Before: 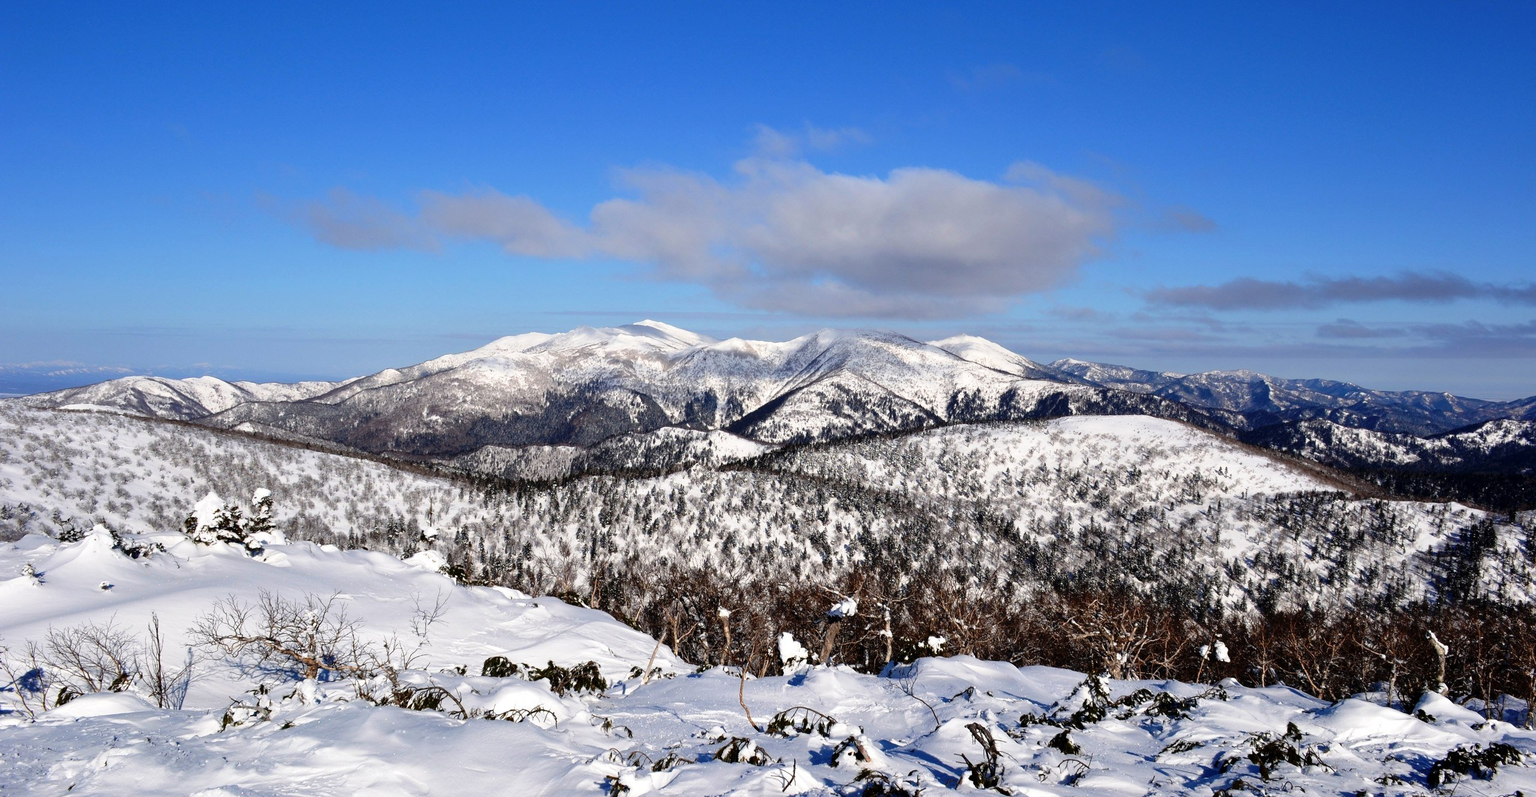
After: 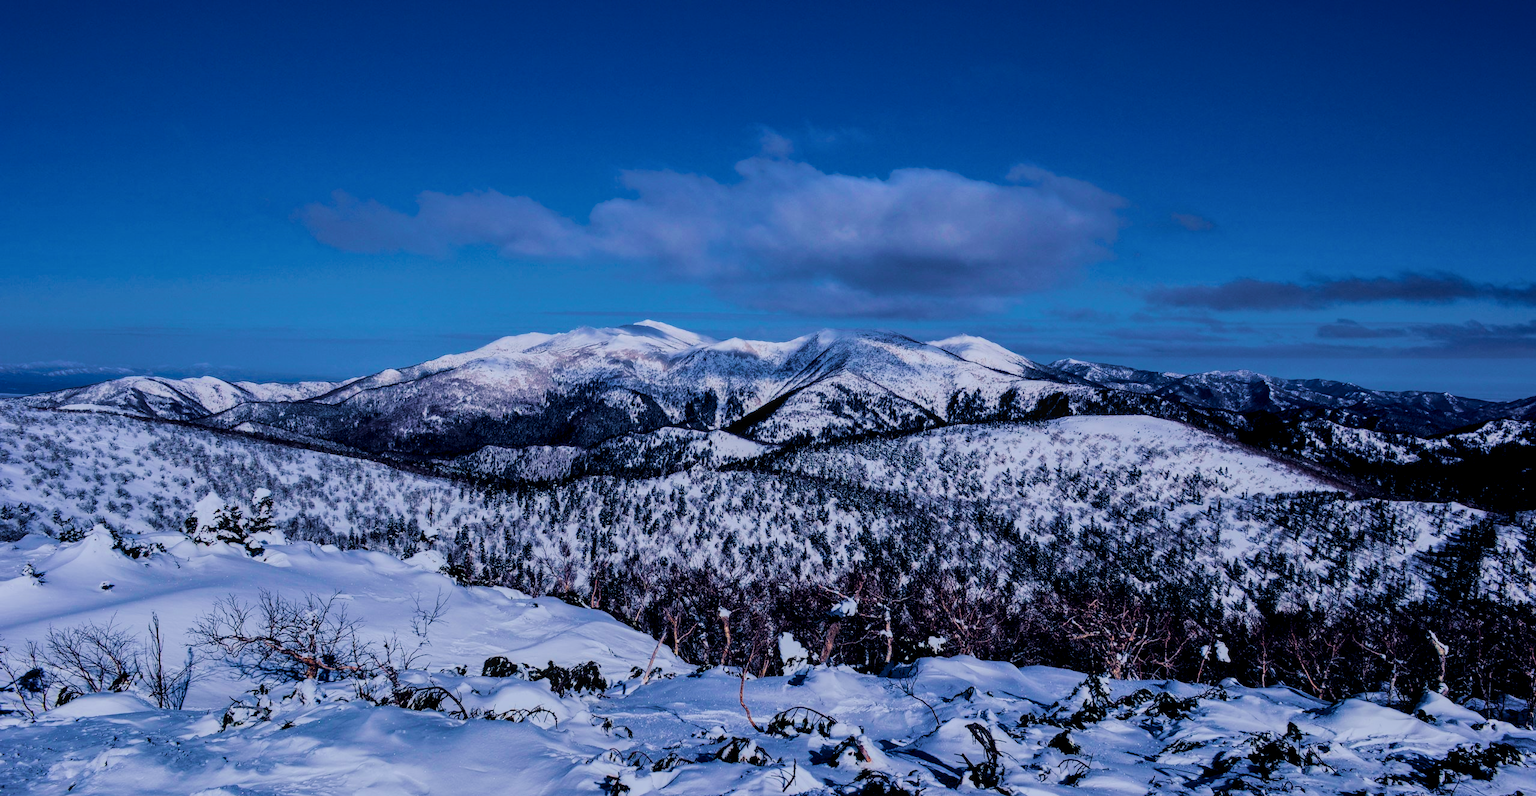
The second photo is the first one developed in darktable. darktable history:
local contrast: on, module defaults
filmic rgb: black relative exposure -7.3 EV, white relative exposure 5.12 EV, hardness 3.18
contrast equalizer: octaves 7, y [[0.6 ×6], [0.55 ×6], [0 ×6], [0 ×6], [0 ×6]], mix 0.35
contrast equalizer "denoise chroma": octaves 7, y [[0.5 ×6], [0.5 ×6], [0 ×6], [0 ×6], [0 ×4, 0.1, 0.2]]
color calibration: output brightness [0.246, -0.498, -0.229, 0], x 0.376, y 0.379, temperature 4149.18 K
color balance rgb: shadows lift › luminance -31.54%, shadows lift › chroma 2.65%, shadows lift › hue 251.94°, highlights gain › chroma 2.09%, highlights gain › hue 55.69°, global offset › chroma 0.3%, global offset › hue 259.08°, perceptual saturation grading › mid-tones 75.75%, perceptual brilliance grading › highlights 11.59%, contrast 5.05%
velvia: strength 88.05%
